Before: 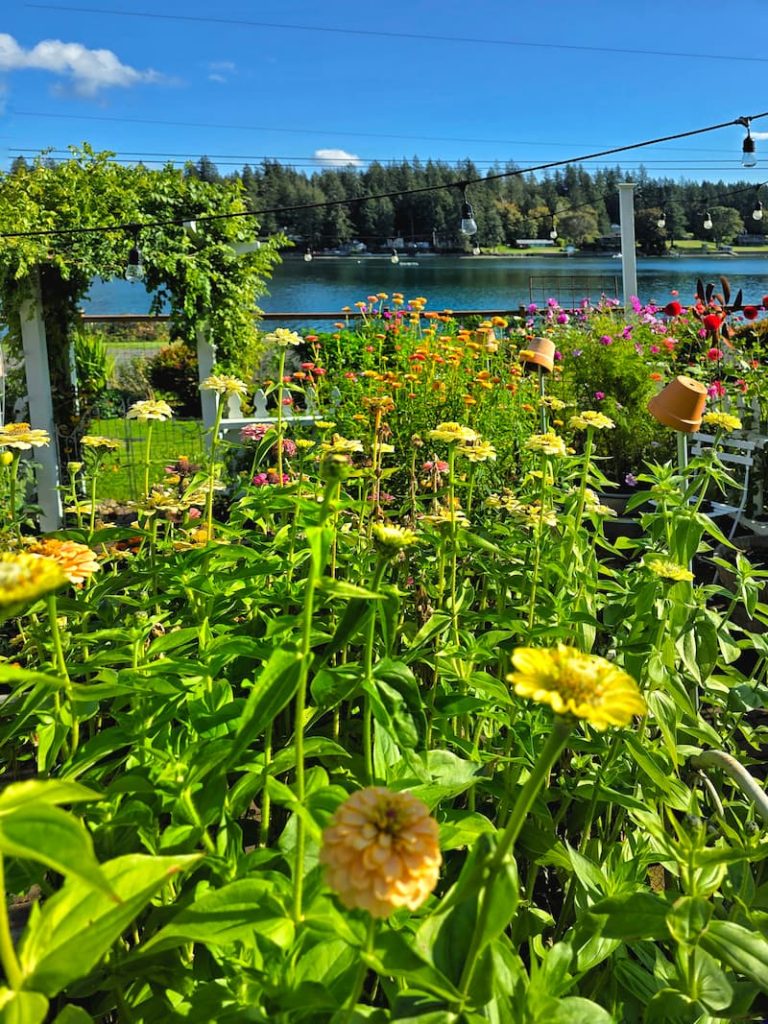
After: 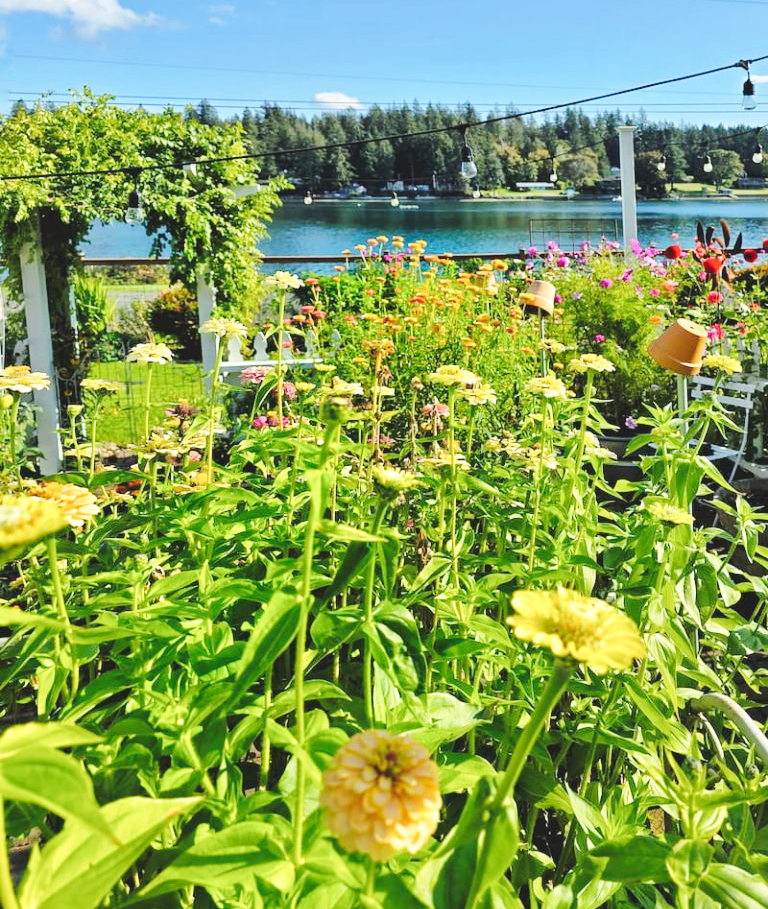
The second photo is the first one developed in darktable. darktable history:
crop and rotate: top 5.609%, bottom 5.609%
base curve: curves: ch0 [(0, 0.007) (0.028, 0.063) (0.121, 0.311) (0.46, 0.743) (0.859, 0.957) (1, 1)], preserve colors none
